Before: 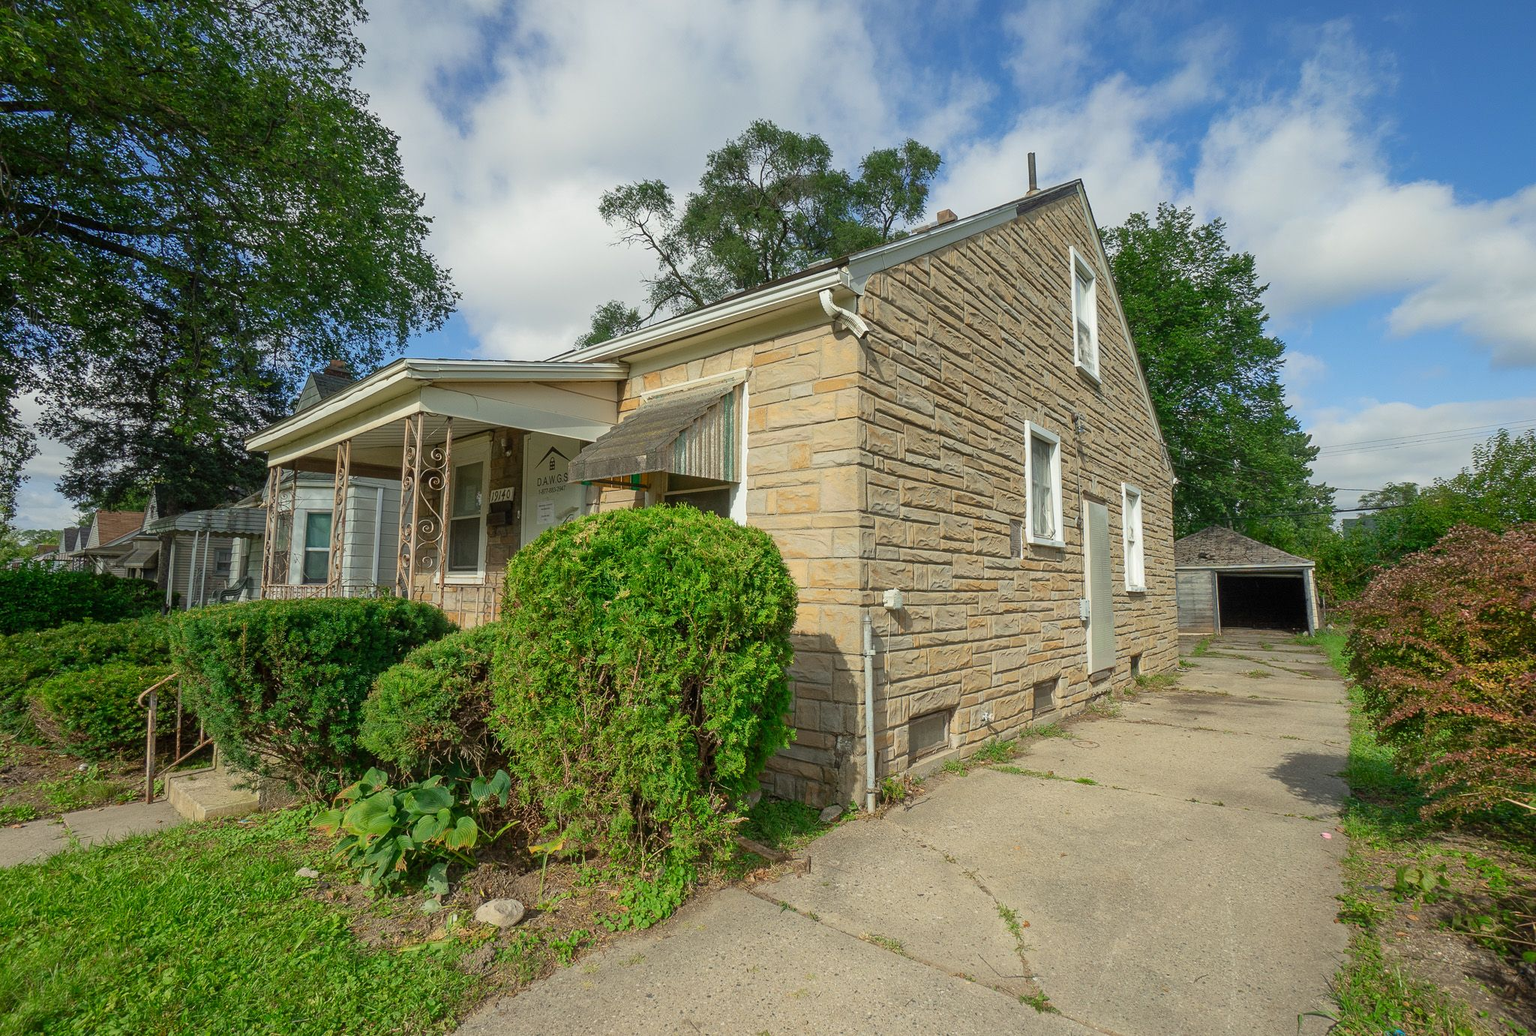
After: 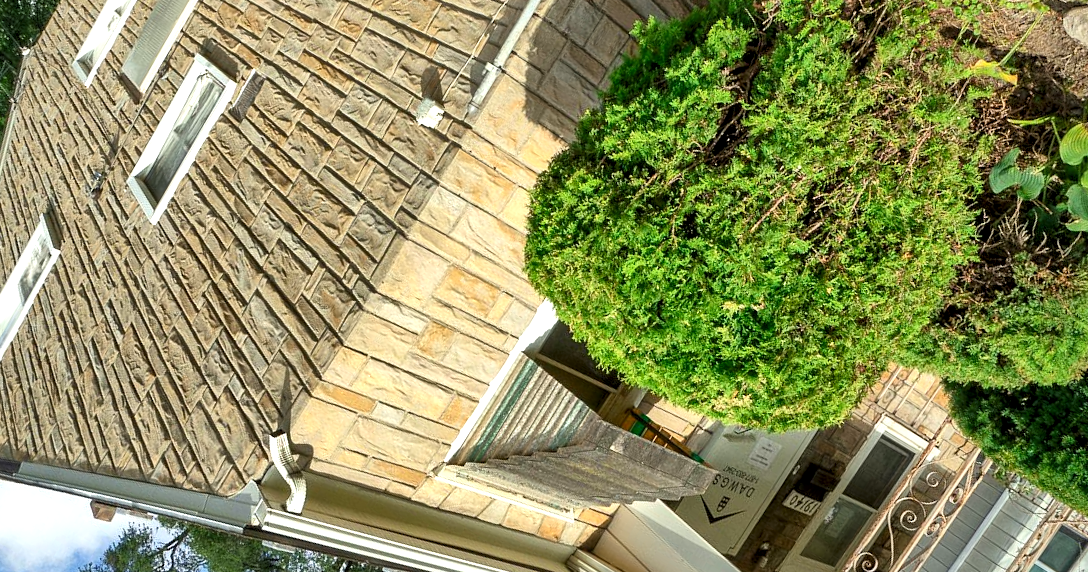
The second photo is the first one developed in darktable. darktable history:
crop and rotate: angle 148.58°, left 9.123%, top 15.597%, right 4.462%, bottom 16.918%
exposure: black level correction 0.001, exposure 0.499 EV, compensate exposure bias true, compensate highlight preservation false
levels: black 0.056%, levels [0.073, 0.497, 0.972]
local contrast: mode bilateral grid, contrast 51, coarseness 50, detail 150%, midtone range 0.2
shadows and highlights: soften with gaussian
tone equalizer: mask exposure compensation -0.502 EV
